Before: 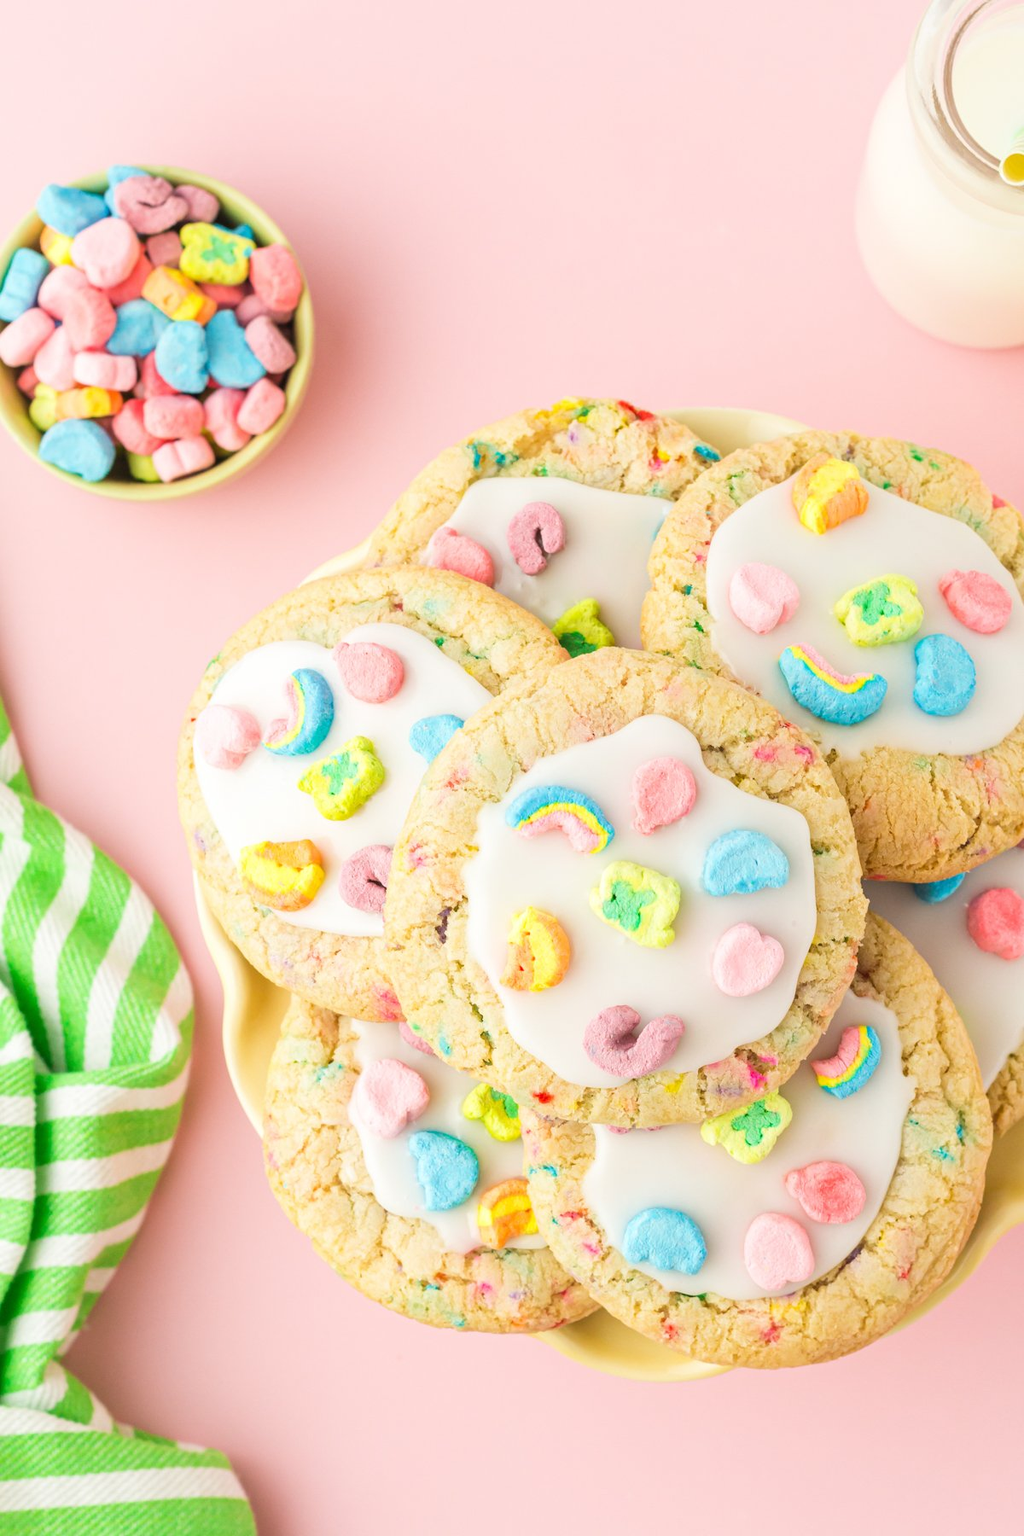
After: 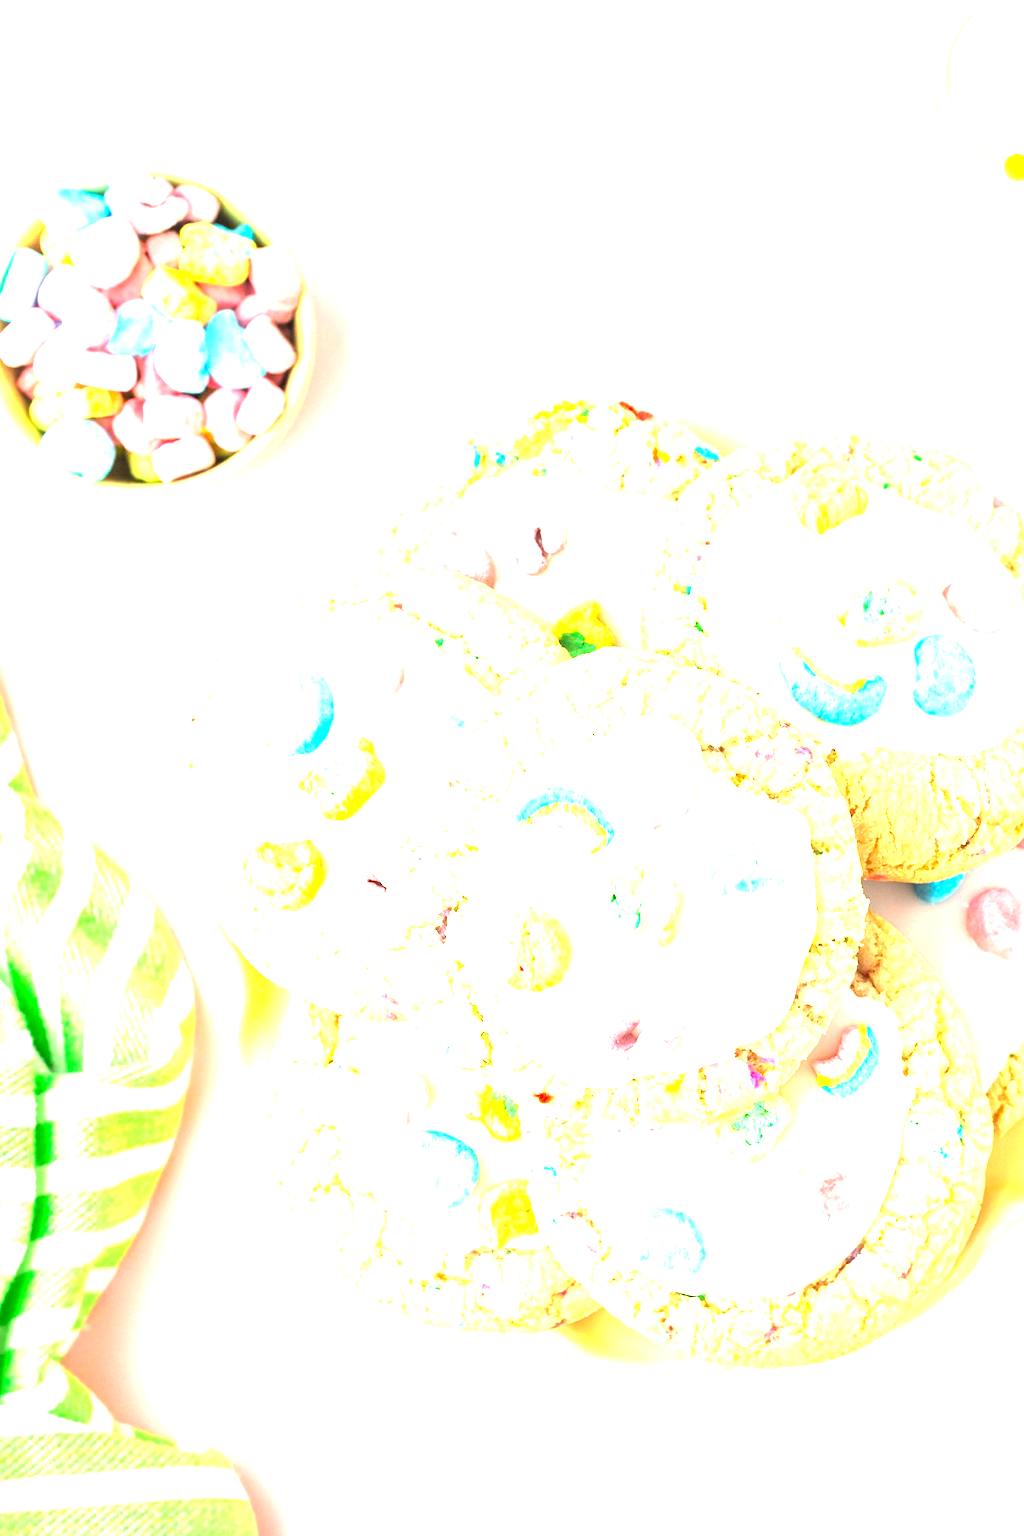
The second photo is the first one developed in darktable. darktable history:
exposure: black level correction 0.002, exposure 1.989 EV, compensate exposure bias true, compensate highlight preservation false
